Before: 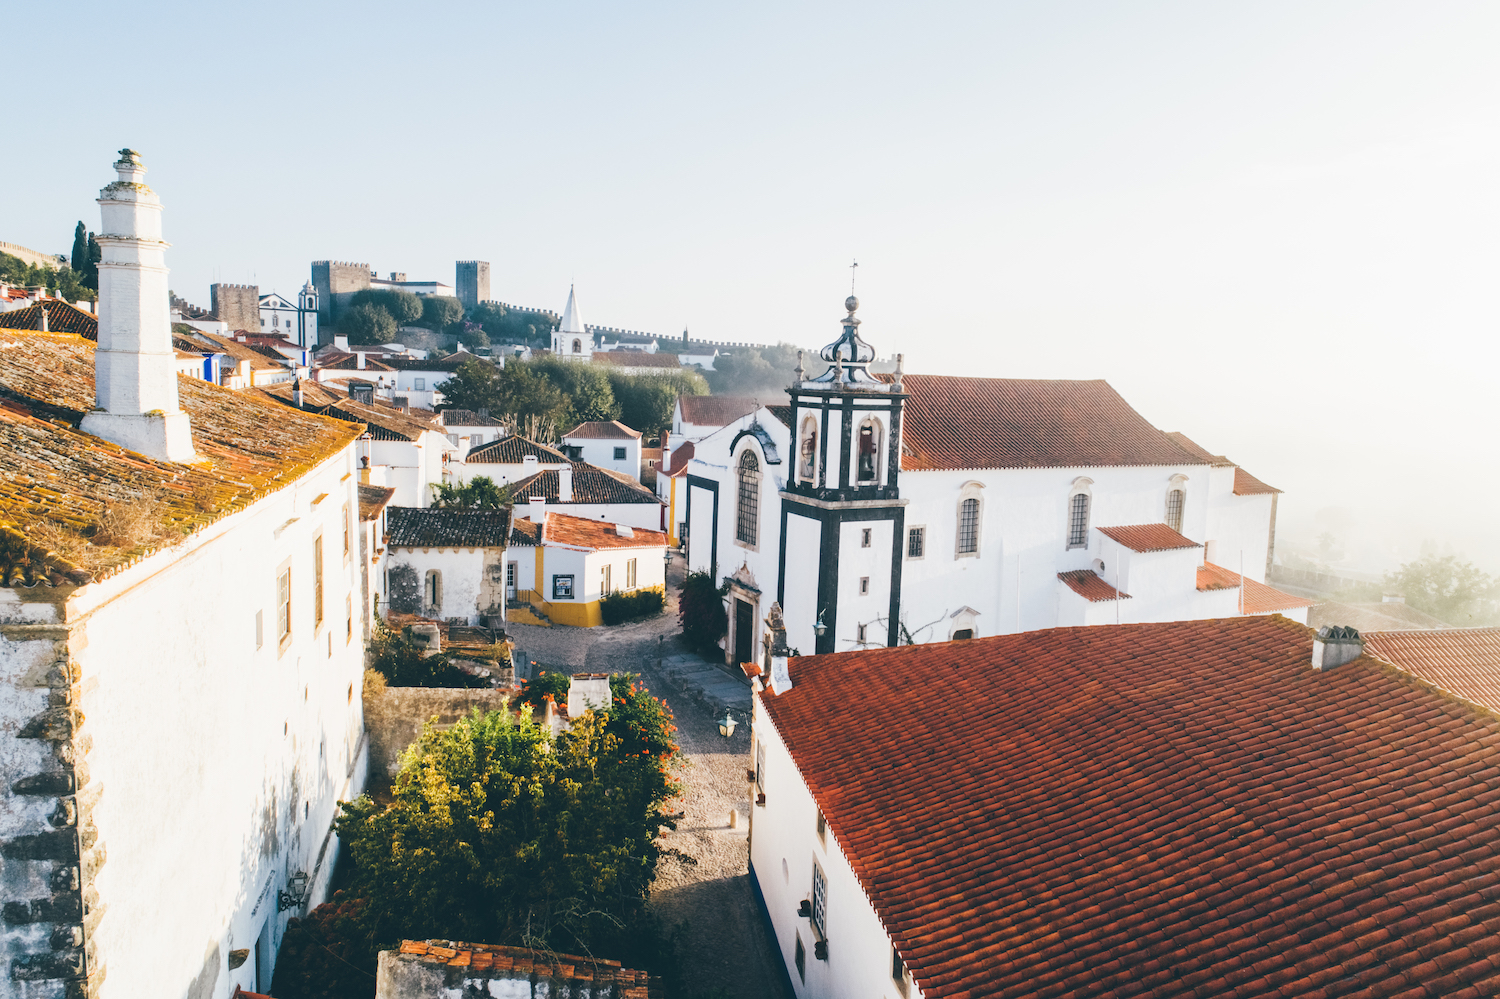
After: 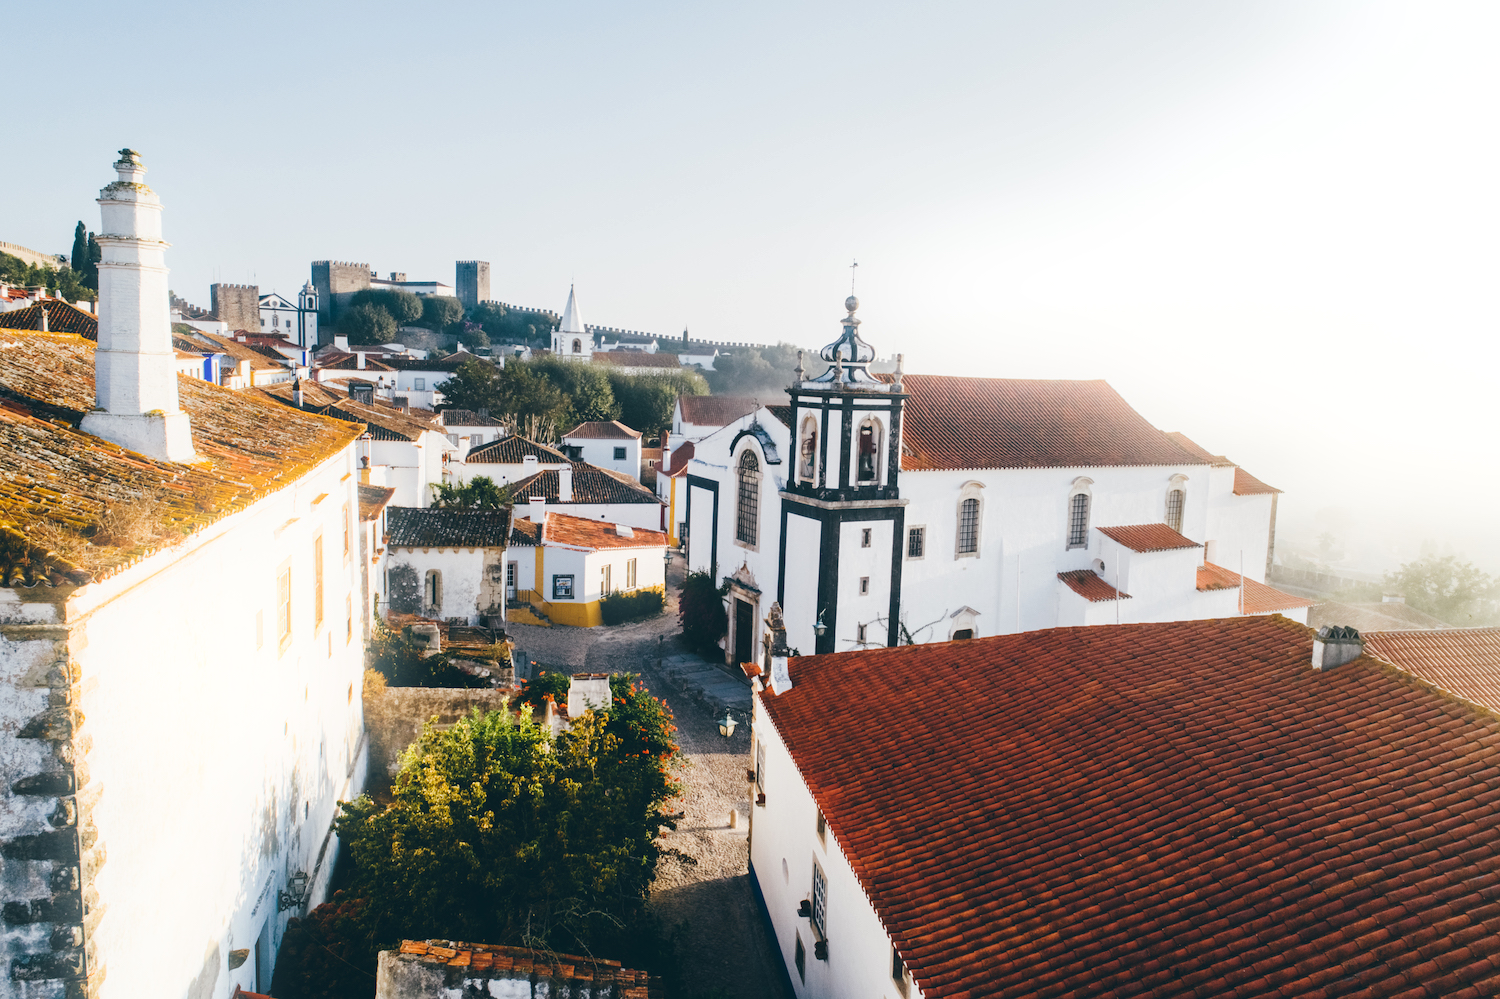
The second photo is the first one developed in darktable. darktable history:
bloom: size 9%, threshold 100%, strength 7%
contrast brightness saturation: brightness -0.09
